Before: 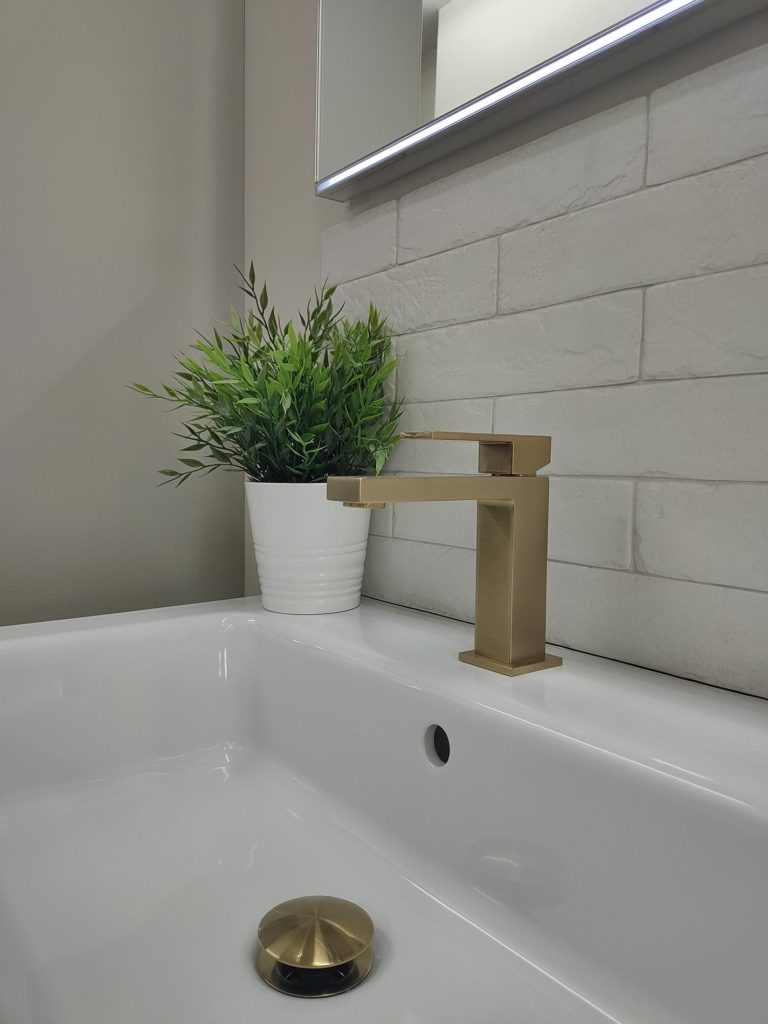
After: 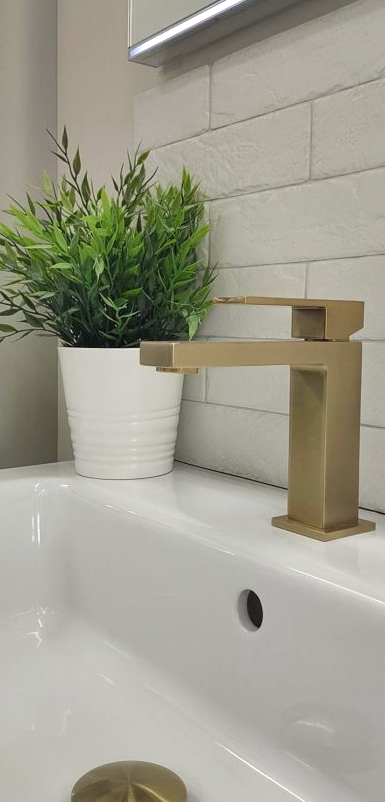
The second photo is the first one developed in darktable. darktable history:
color correction: highlights a* 0.688, highlights b* 2.77, saturation 1.06
crop and rotate: angle 0.024°, left 24.389%, top 13.194%, right 25.358%, bottom 8.356%
exposure: black level correction 0, exposure 0.499 EV, compensate highlight preservation false
